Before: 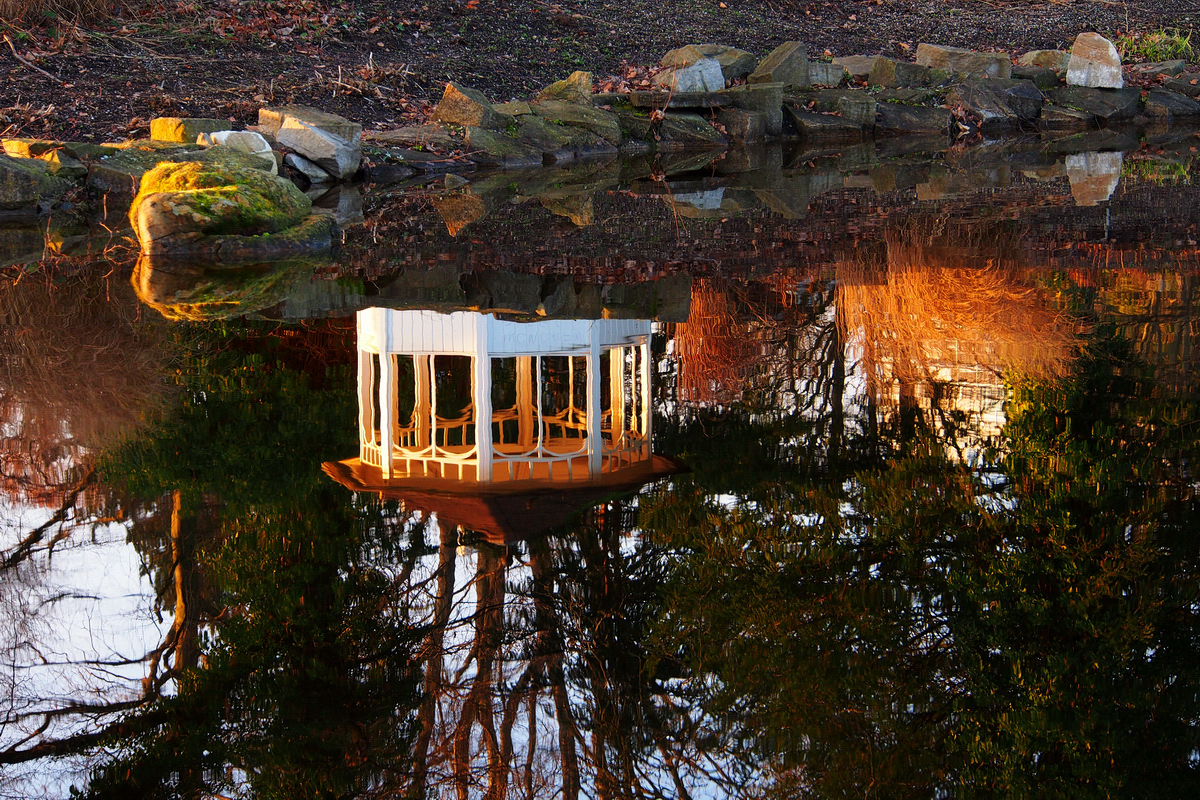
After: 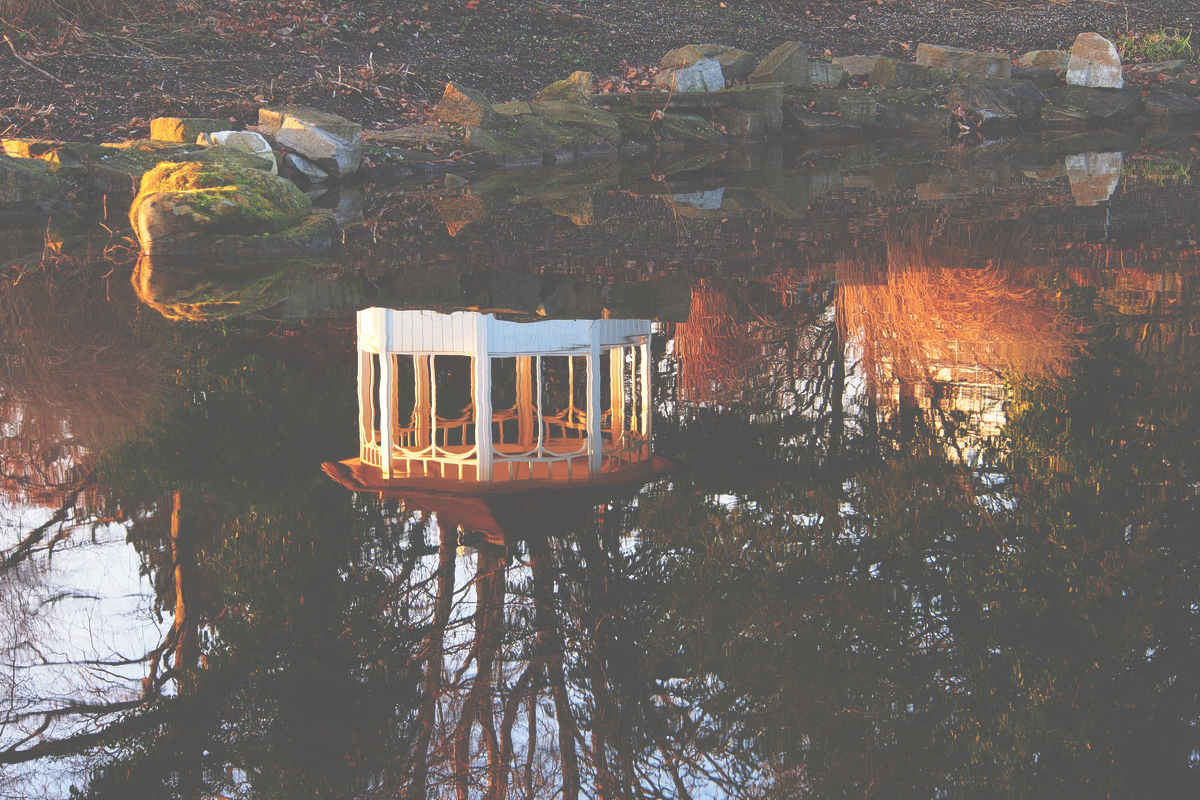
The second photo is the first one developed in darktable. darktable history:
color balance: on, module defaults
exposure: black level correction -0.087, compensate highlight preservation false
tone equalizer: on, module defaults
